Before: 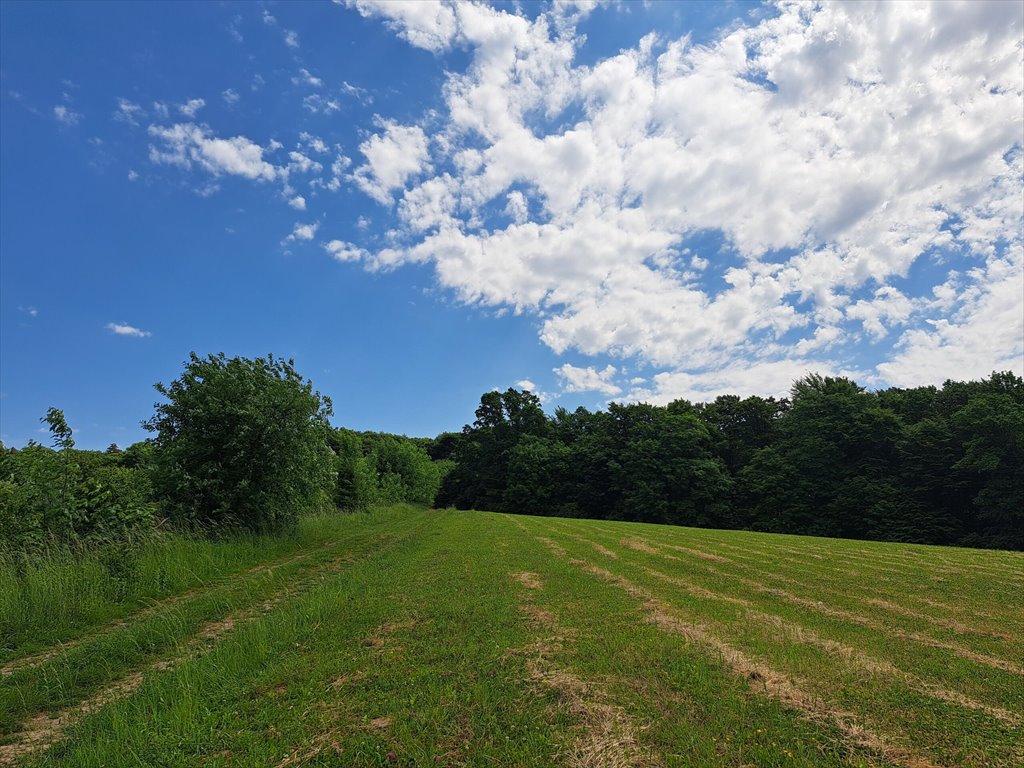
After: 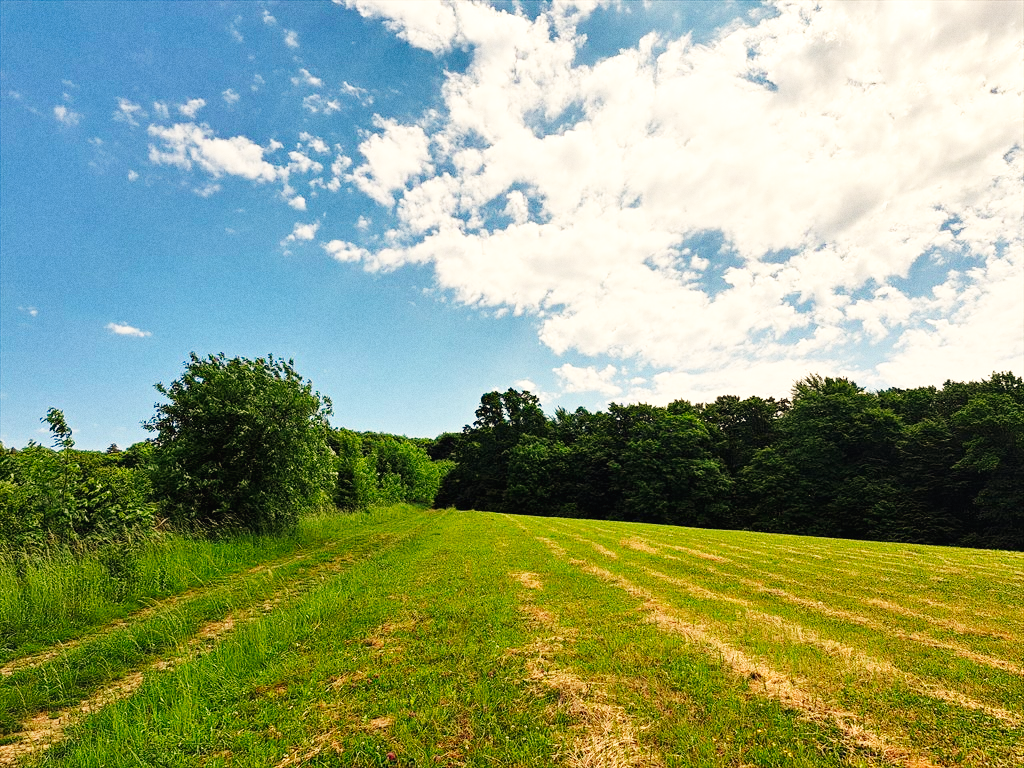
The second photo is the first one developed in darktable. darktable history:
grain: coarseness 0.09 ISO
white balance: red 1.123, blue 0.83
shadows and highlights: shadows color adjustment 97.66%, soften with gaussian
base curve: curves: ch0 [(0, 0.003) (0.001, 0.002) (0.006, 0.004) (0.02, 0.022) (0.048, 0.086) (0.094, 0.234) (0.162, 0.431) (0.258, 0.629) (0.385, 0.8) (0.548, 0.918) (0.751, 0.988) (1, 1)], preserve colors none
